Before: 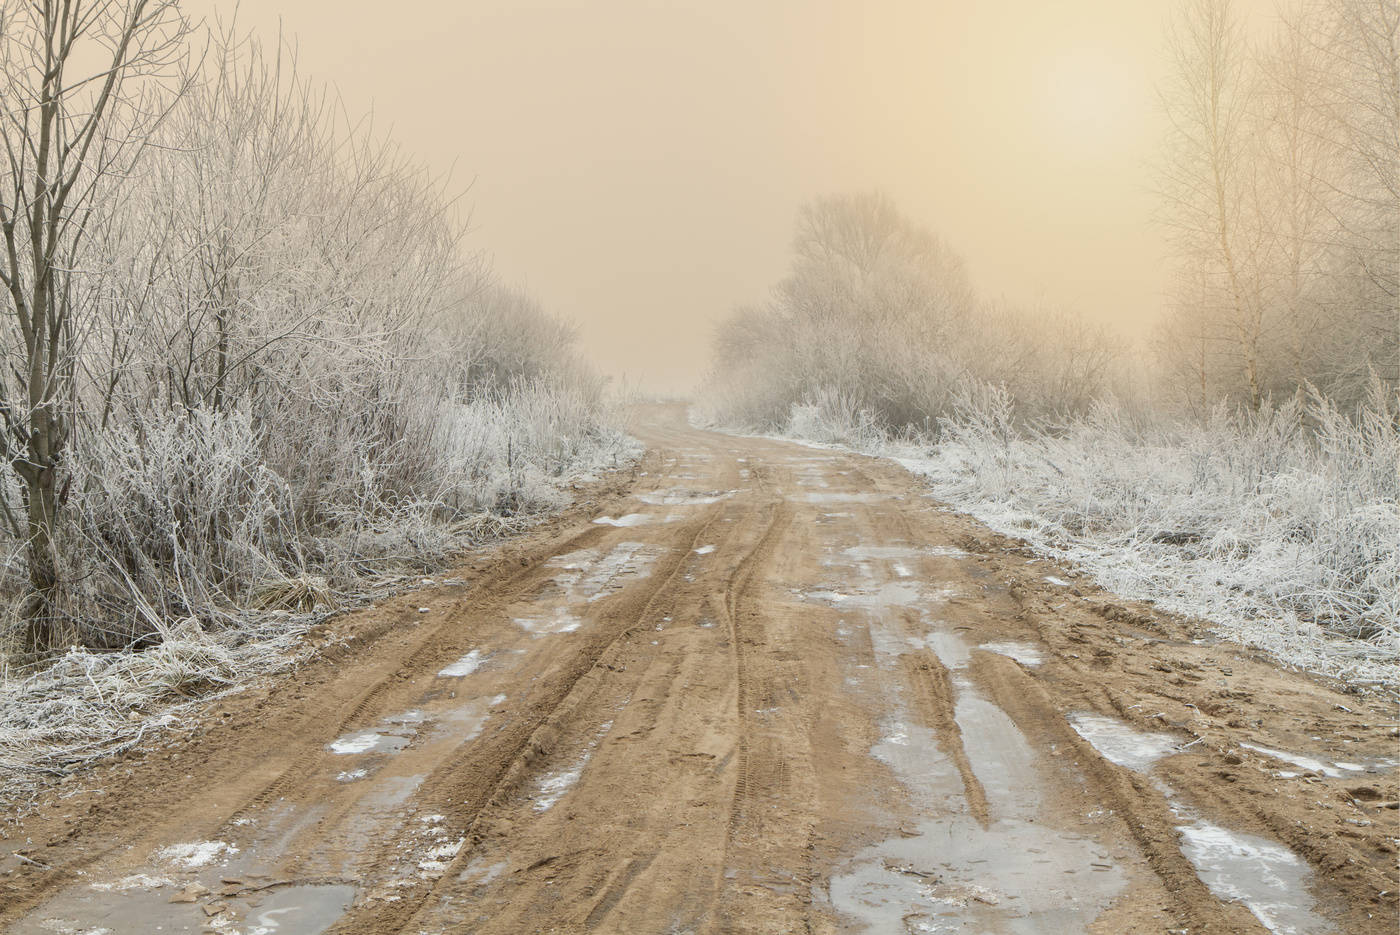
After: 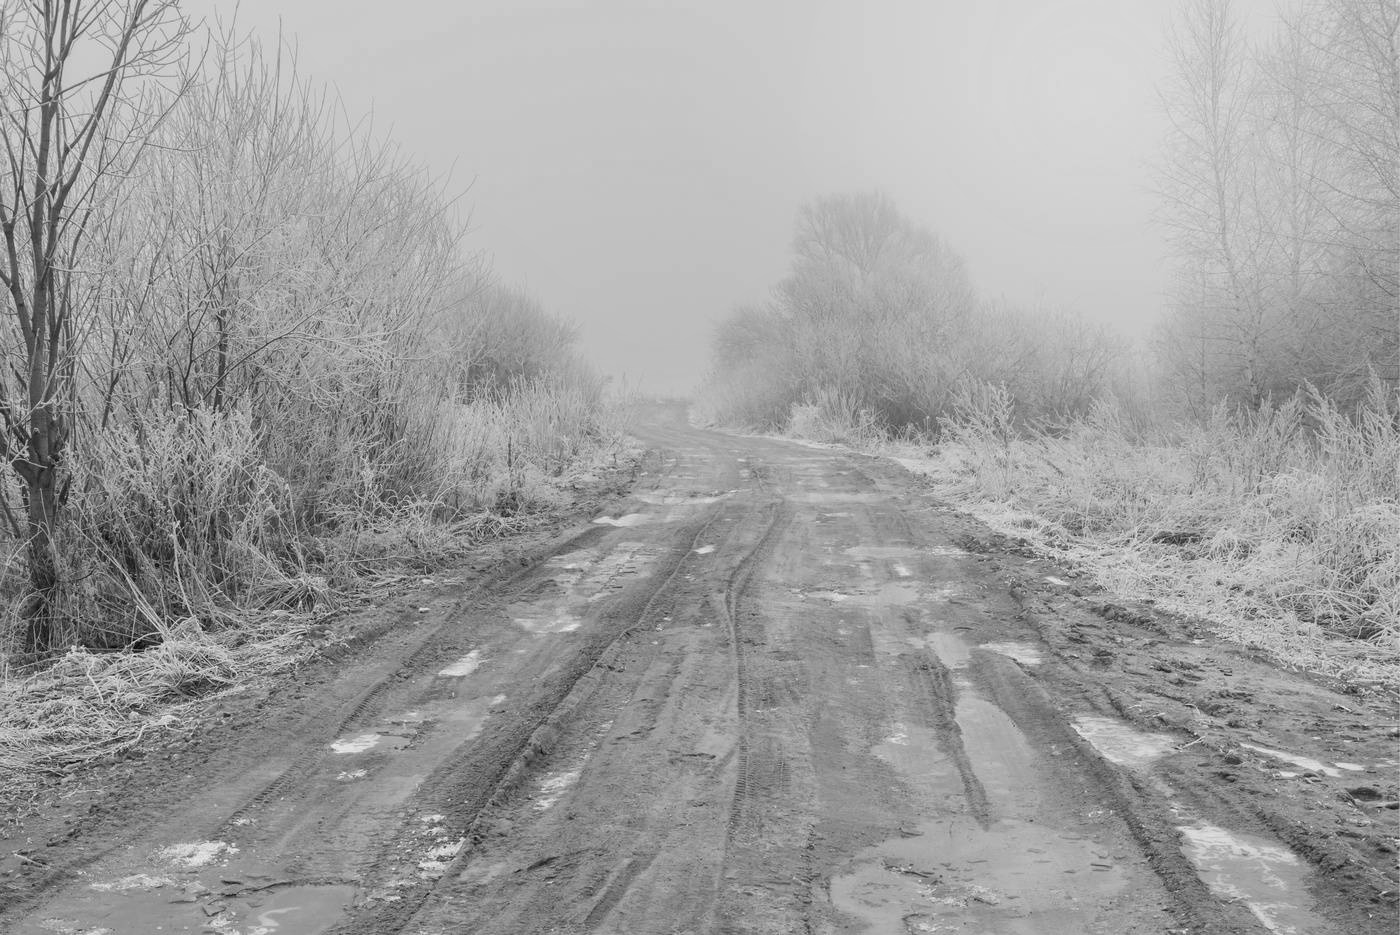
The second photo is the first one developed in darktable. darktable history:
color balance: mode lift, gamma, gain (sRGB)
monochrome: a 26.22, b 42.67, size 0.8
